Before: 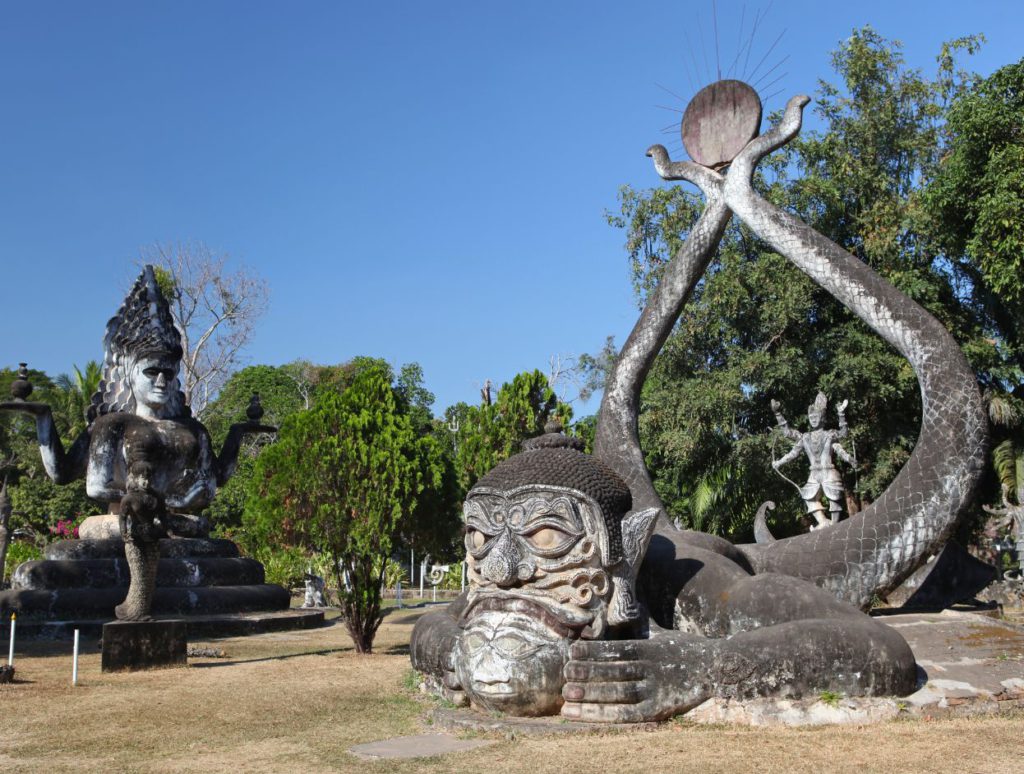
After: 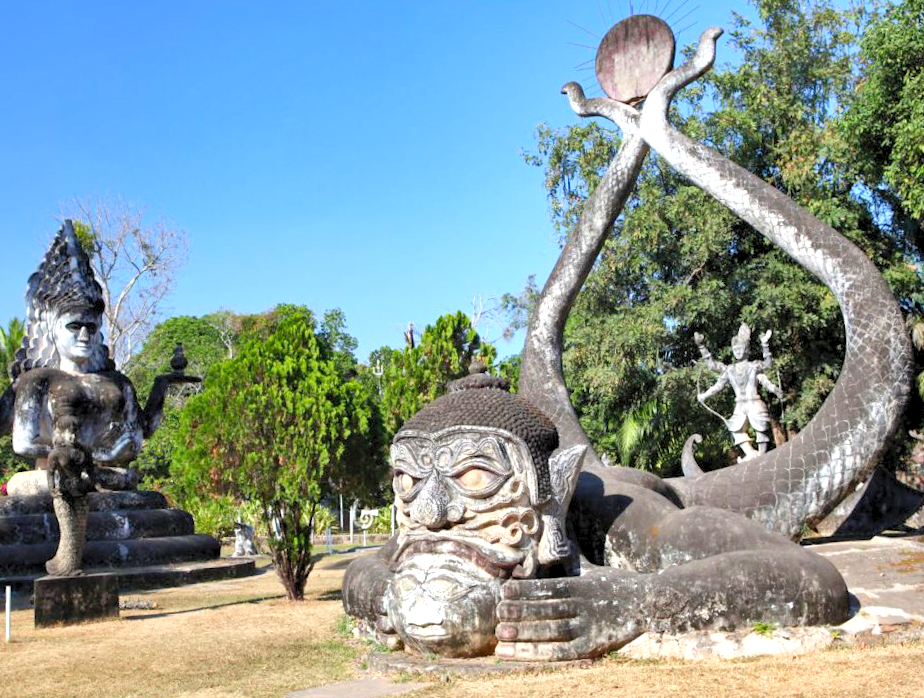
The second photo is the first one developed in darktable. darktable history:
levels: levels [0.036, 0.364, 0.827]
crop and rotate: angle 1.96°, left 5.673%, top 5.673%
shadows and highlights: soften with gaussian
